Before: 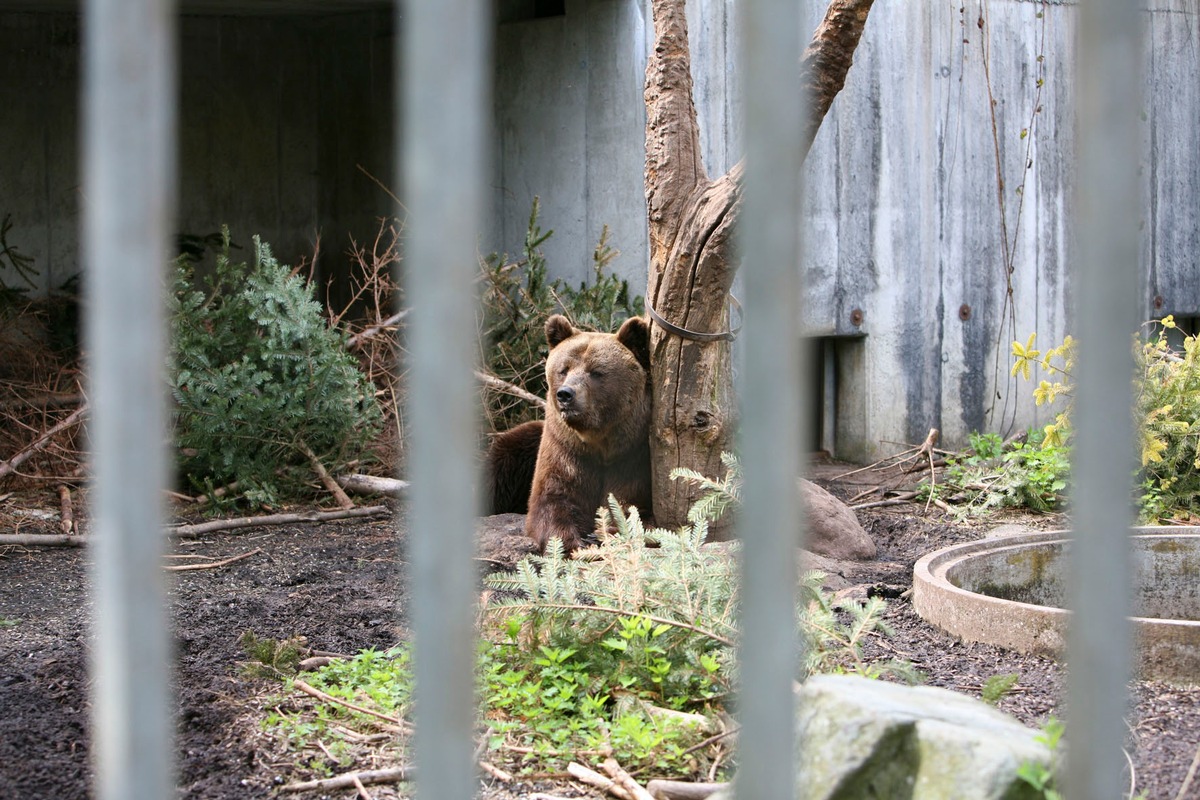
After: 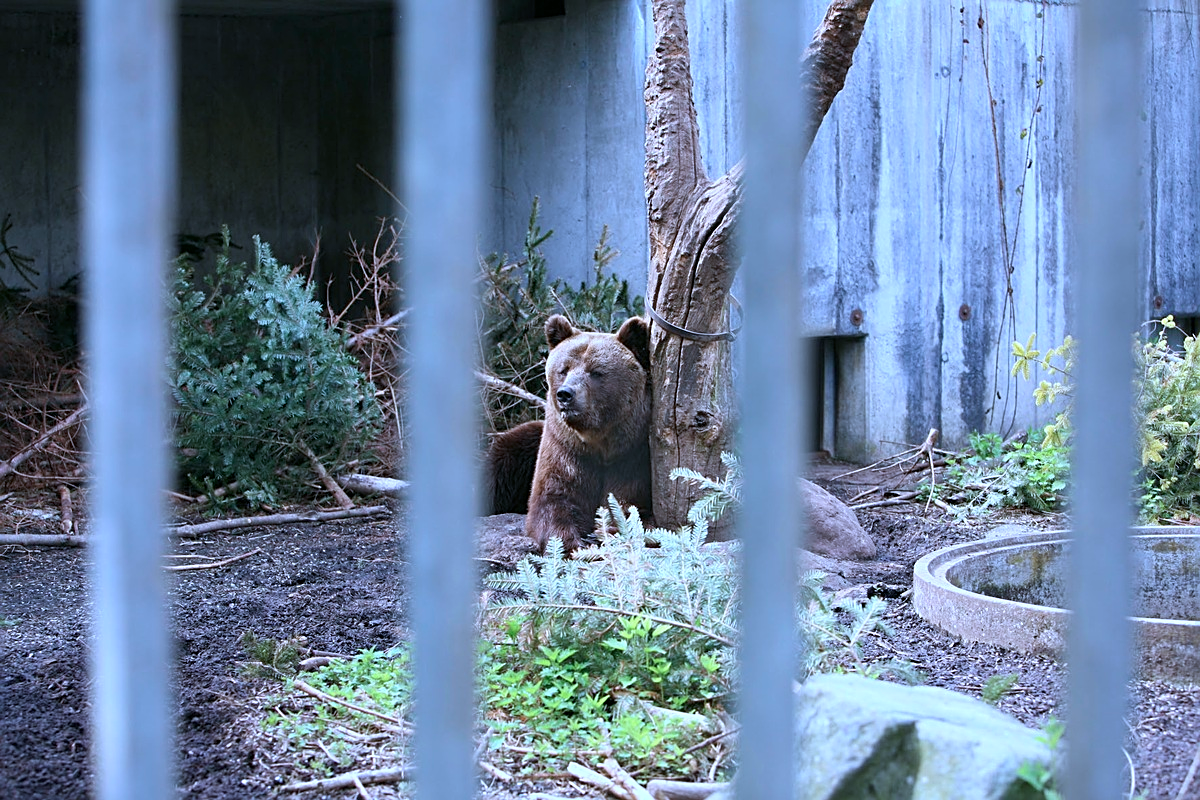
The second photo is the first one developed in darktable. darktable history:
sharpen: on, module defaults
color calibration: illuminant as shot in camera, adaptation linear Bradford (ICC v4), x 0.408, y 0.405, temperature 3584.99 K
